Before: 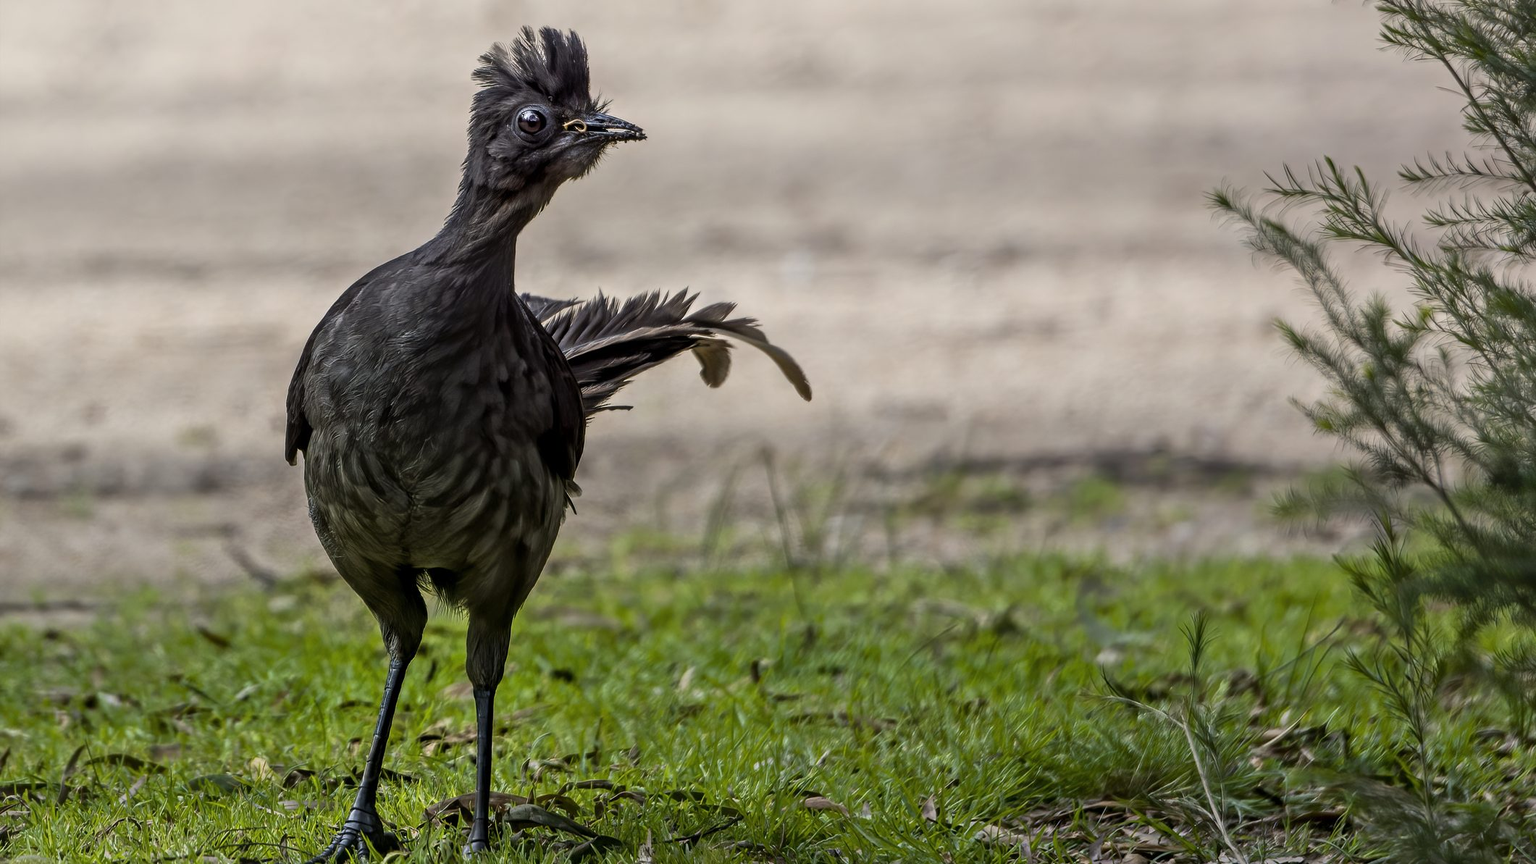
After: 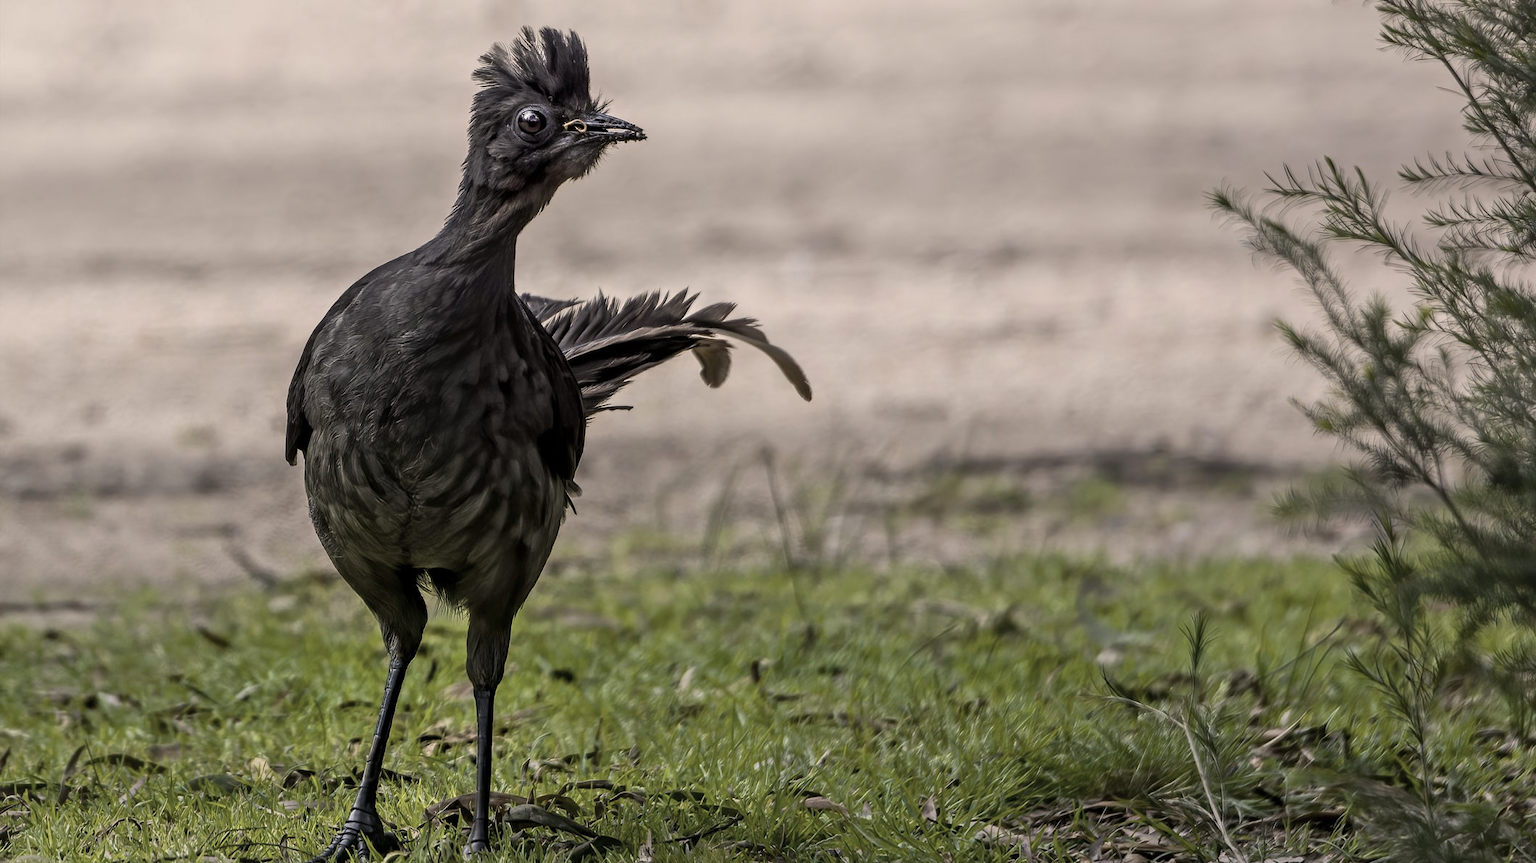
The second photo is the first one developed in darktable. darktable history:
tone equalizer: edges refinement/feathering 500, mask exposure compensation -1.57 EV, preserve details no
color correction: highlights a* 5.58, highlights b* 5.26, saturation 0.667
